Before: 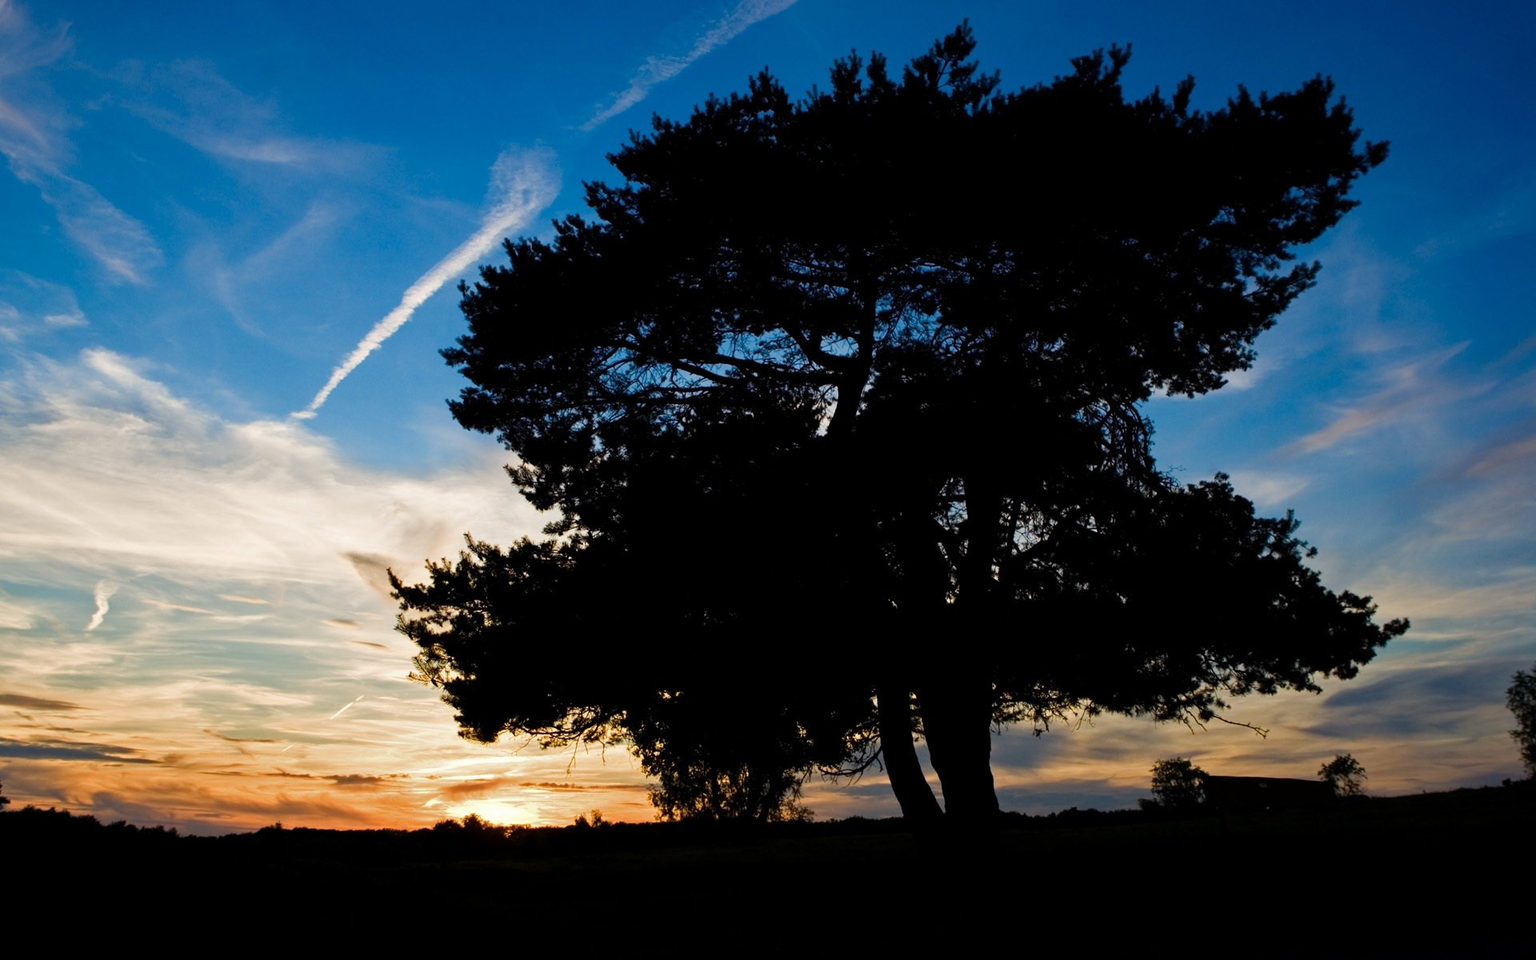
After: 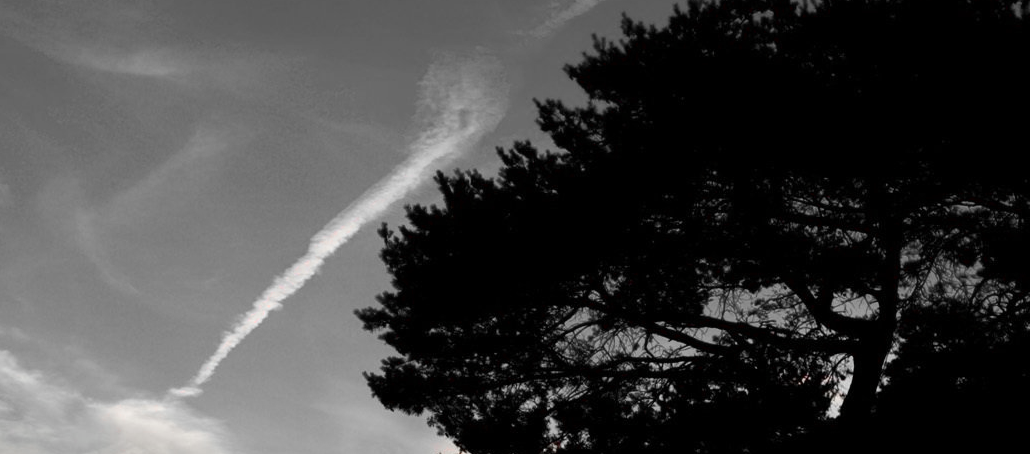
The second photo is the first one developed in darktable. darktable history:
crop: left 10.121%, top 10.631%, right 36.218%, bottom 51.526%
color zones: curves: ch1 [(0, 0.831) (0.08, 0.771) (0.157, 0.268) (0.241, 0.207) (0.562, -0.005) (0.714, -0.013) (0.876, 0.01) (1, 0.831)]
